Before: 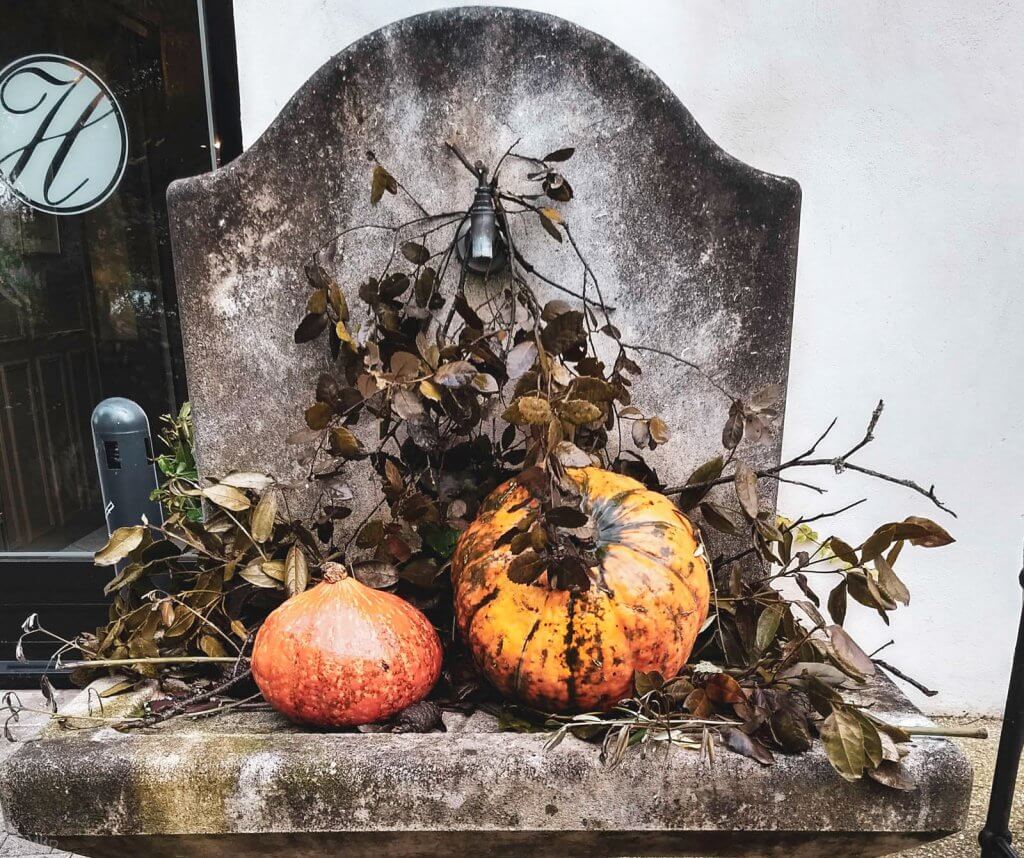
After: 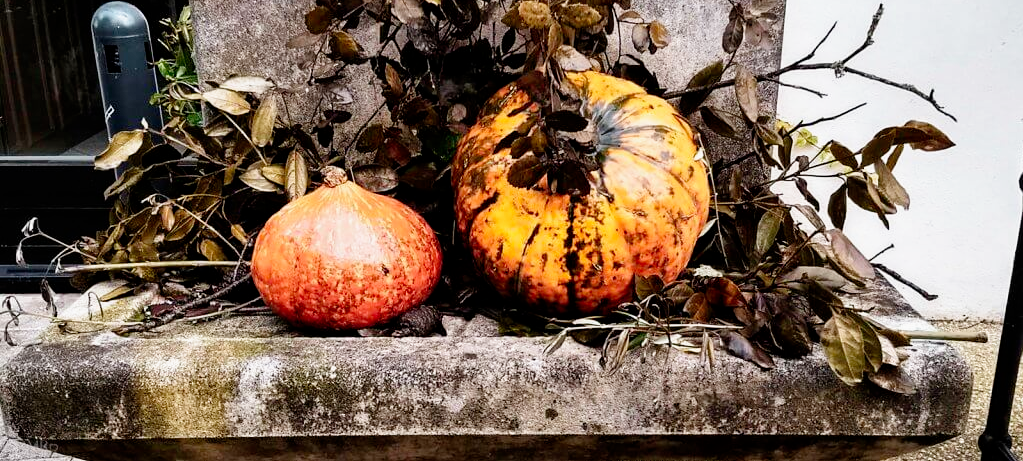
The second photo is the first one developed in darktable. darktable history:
filmic rgb: black relative exposure -6.3 EV, white relative exposure 2.8 EV, threshold 3 EV, target black luminance 0%, hardness 4.6, latitude 67.35%, contrast 1.292, shadows ↔ highlights balance -3.5%, preserve chrominance no, color science v4 (2020), contrast in shadows soft, enable highlight reconstruction true
crop and rotate: top 46.237%
